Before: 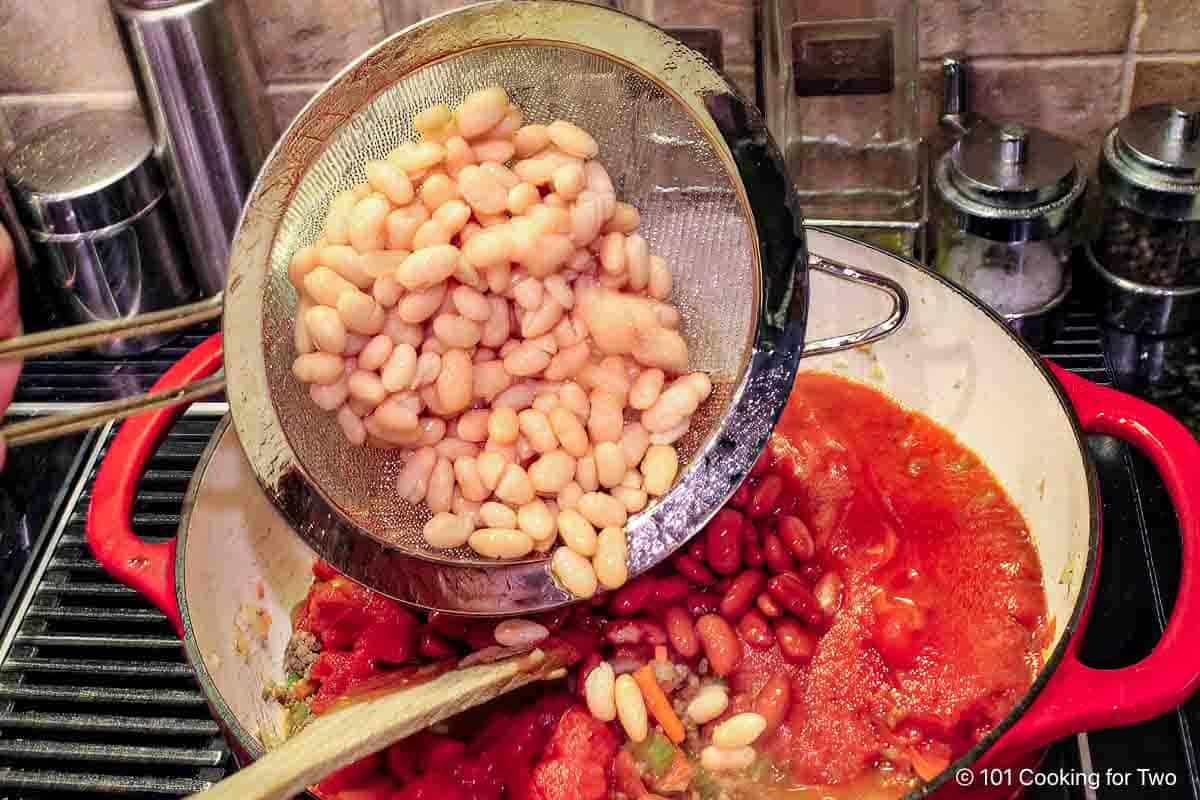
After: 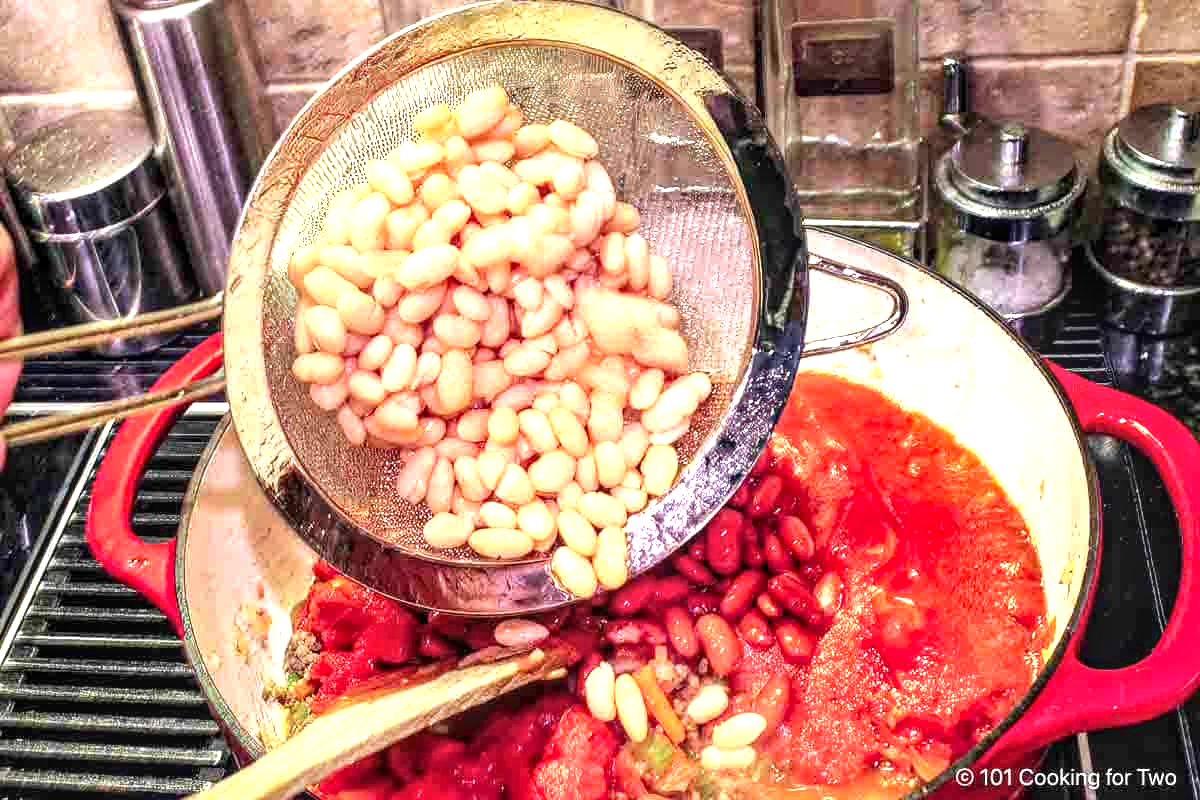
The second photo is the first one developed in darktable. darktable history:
local contrast: on, module defaults
exposure: black level correction 0, exposure 1 EV, compensate exposure bias true, compensate highlight preservation false
